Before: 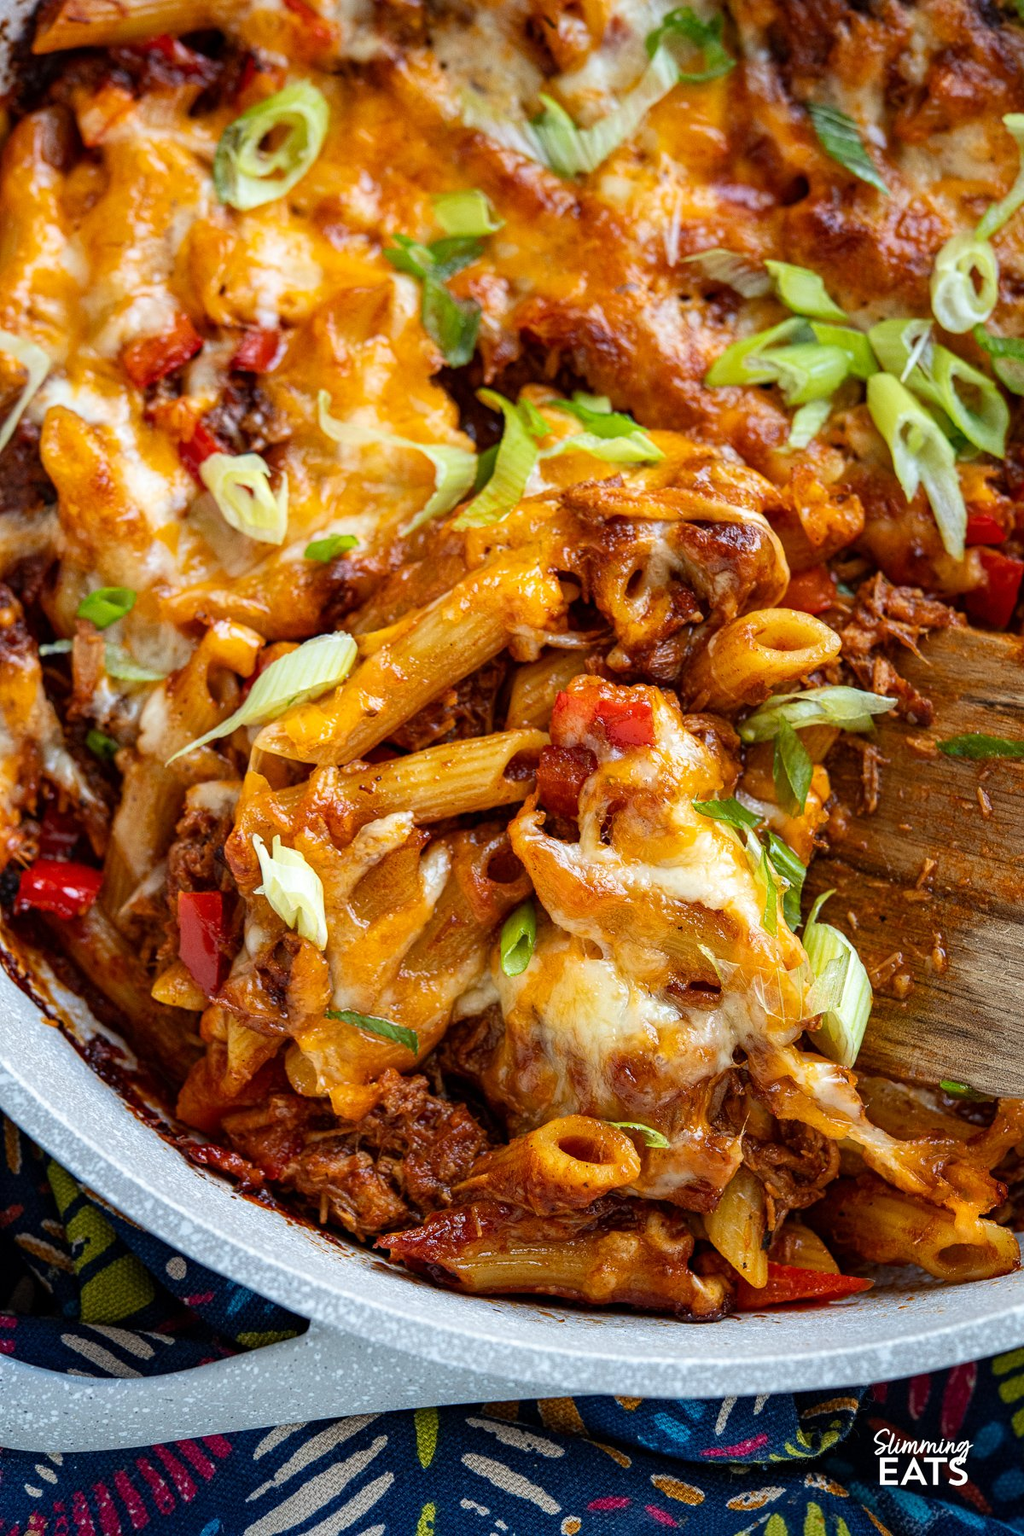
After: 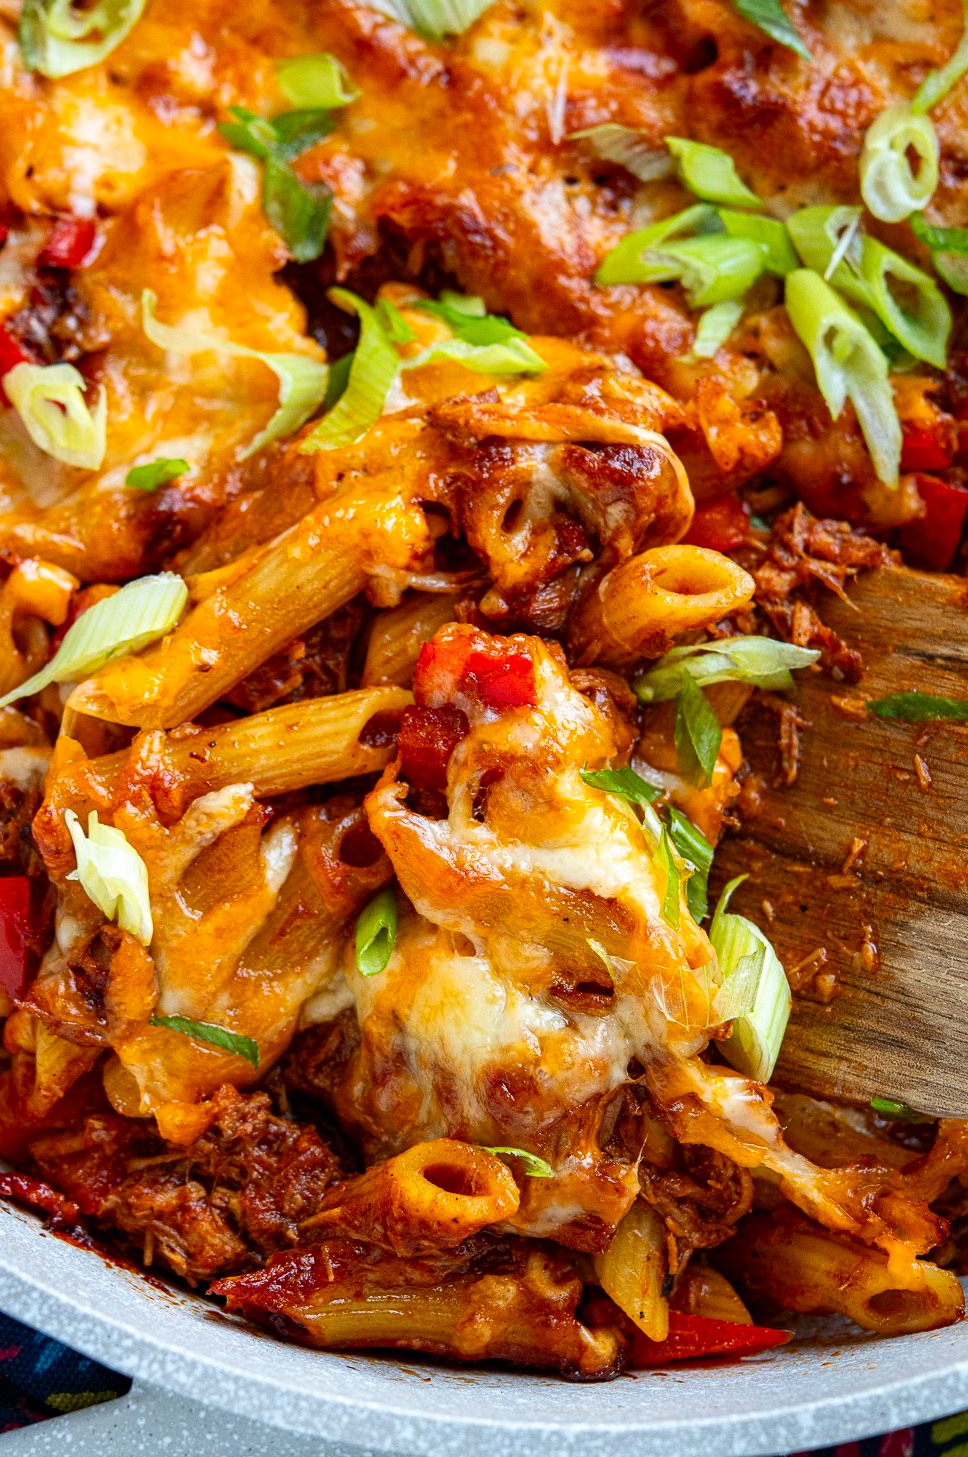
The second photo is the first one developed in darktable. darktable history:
crop: left 19.303%, top 9.341%, right 0.001%, bottom 9.677%
contrast brightness saturation: contrast 0.079, saturation 0.197
